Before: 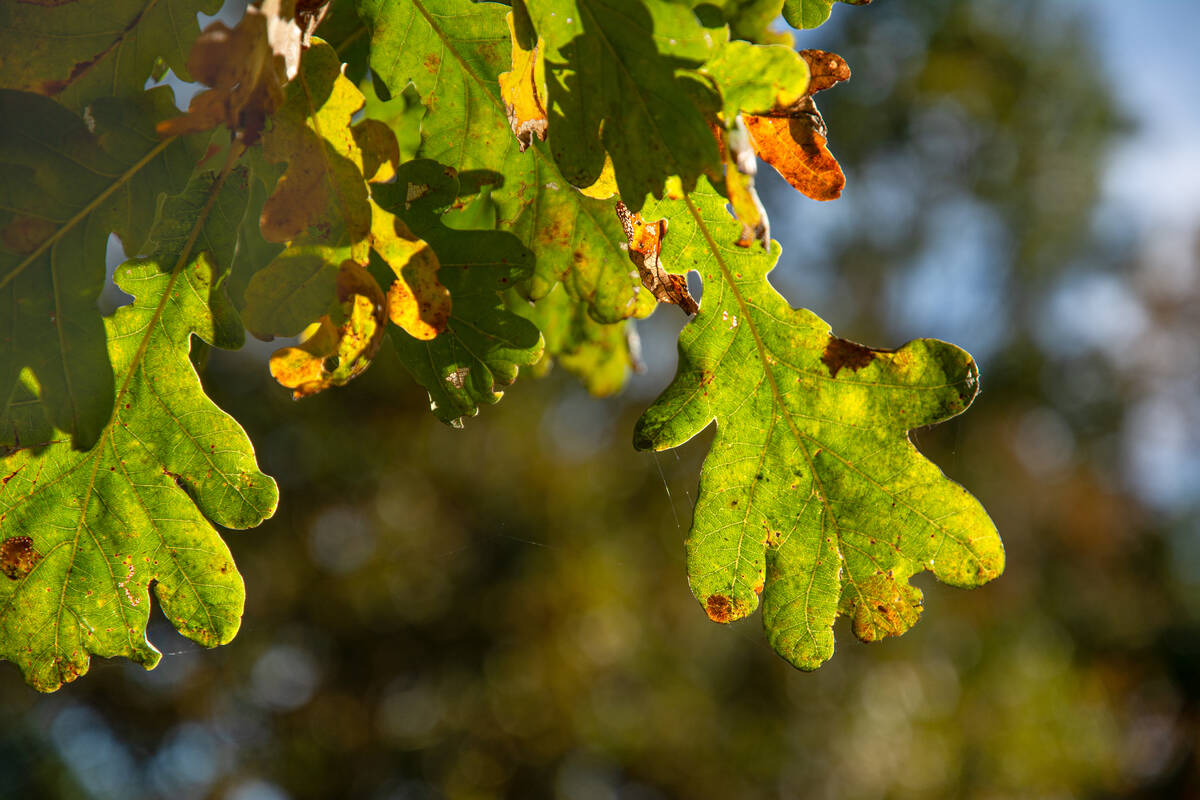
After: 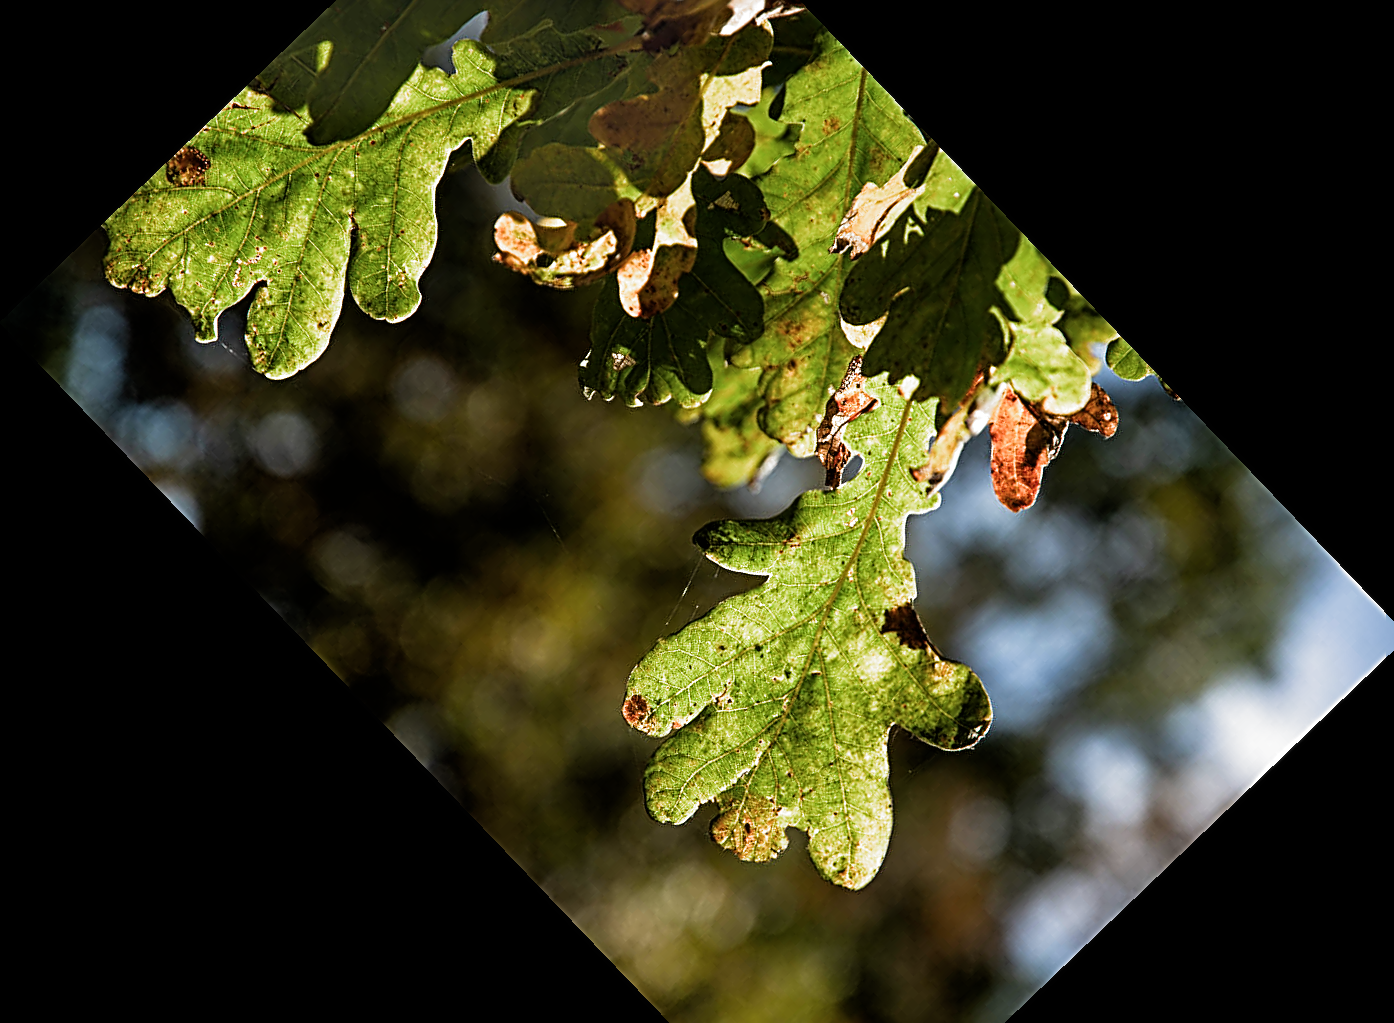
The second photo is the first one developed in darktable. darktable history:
filmic rgb: black relative exposure -8.2 EV, white relative exposure 2.2 EV, threshold 3 EV, hardness 7.11, latitude 75%, contrast 1.325, highlights saturation mix -2%, shadows ↔ highlights balance 30%, preserve chrominance RGB euclidean norm, color science v5 (2021), contrast in shadows safe, contrast in highlights safe, enable highlight reconstruction true
sharpen: radius 2.817, amount 0.715
crop and rotate: angle -46.26°, top 16.234%, right 0.912%, bottom 11.704%
